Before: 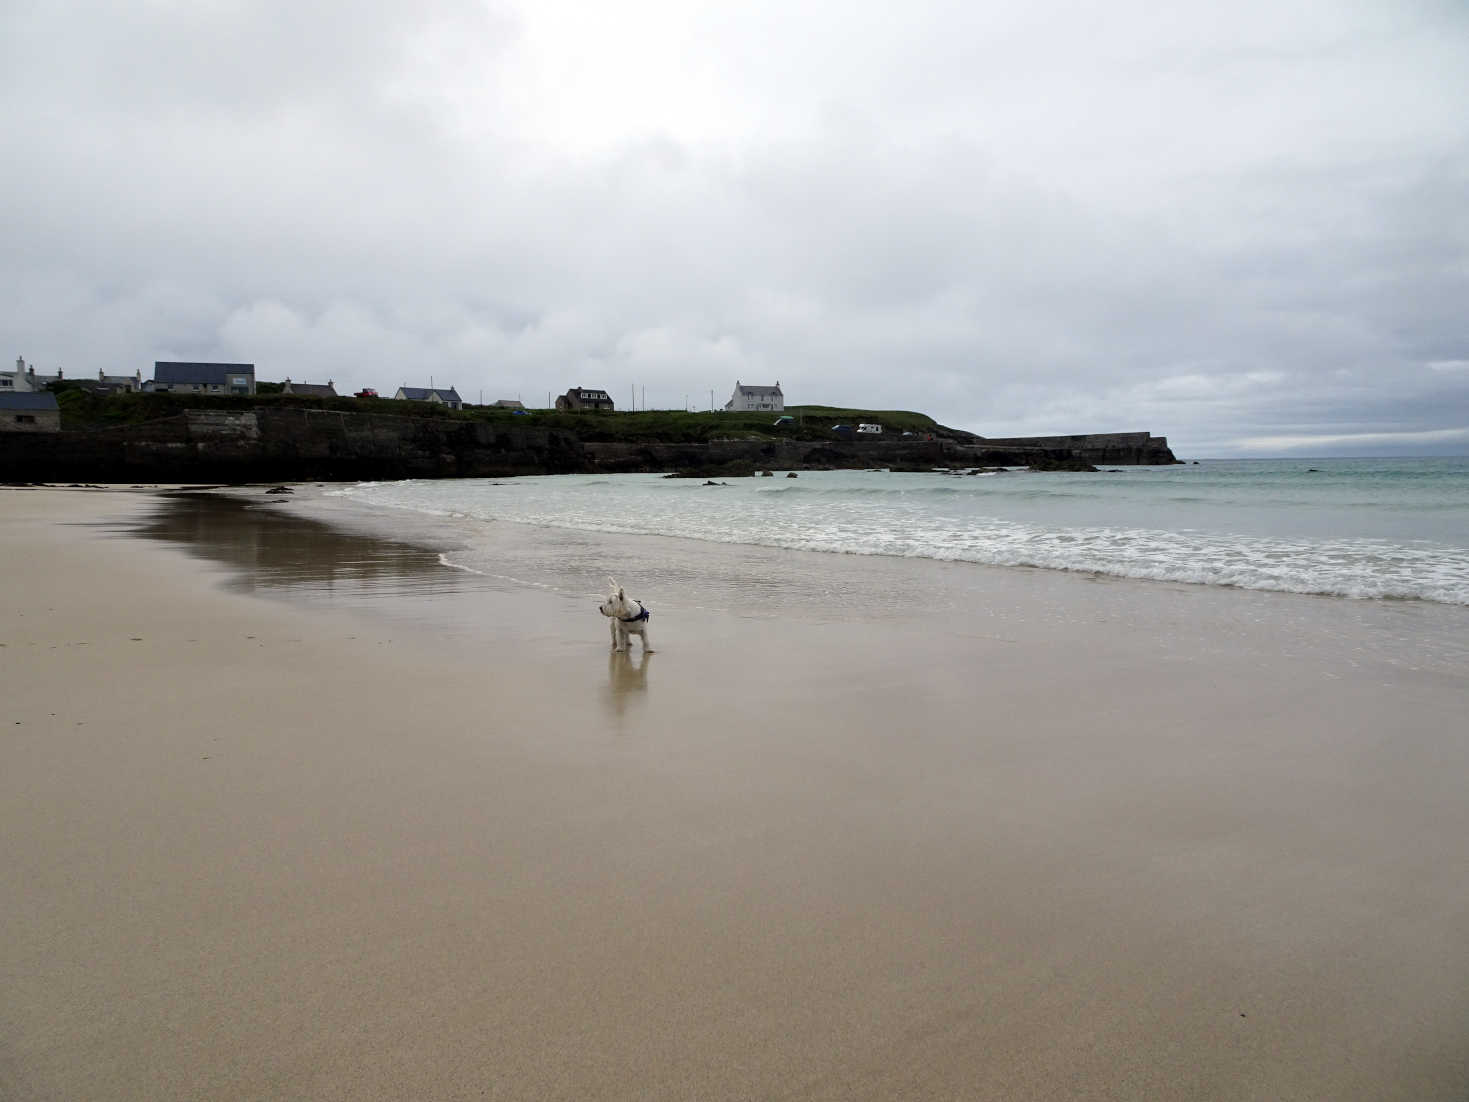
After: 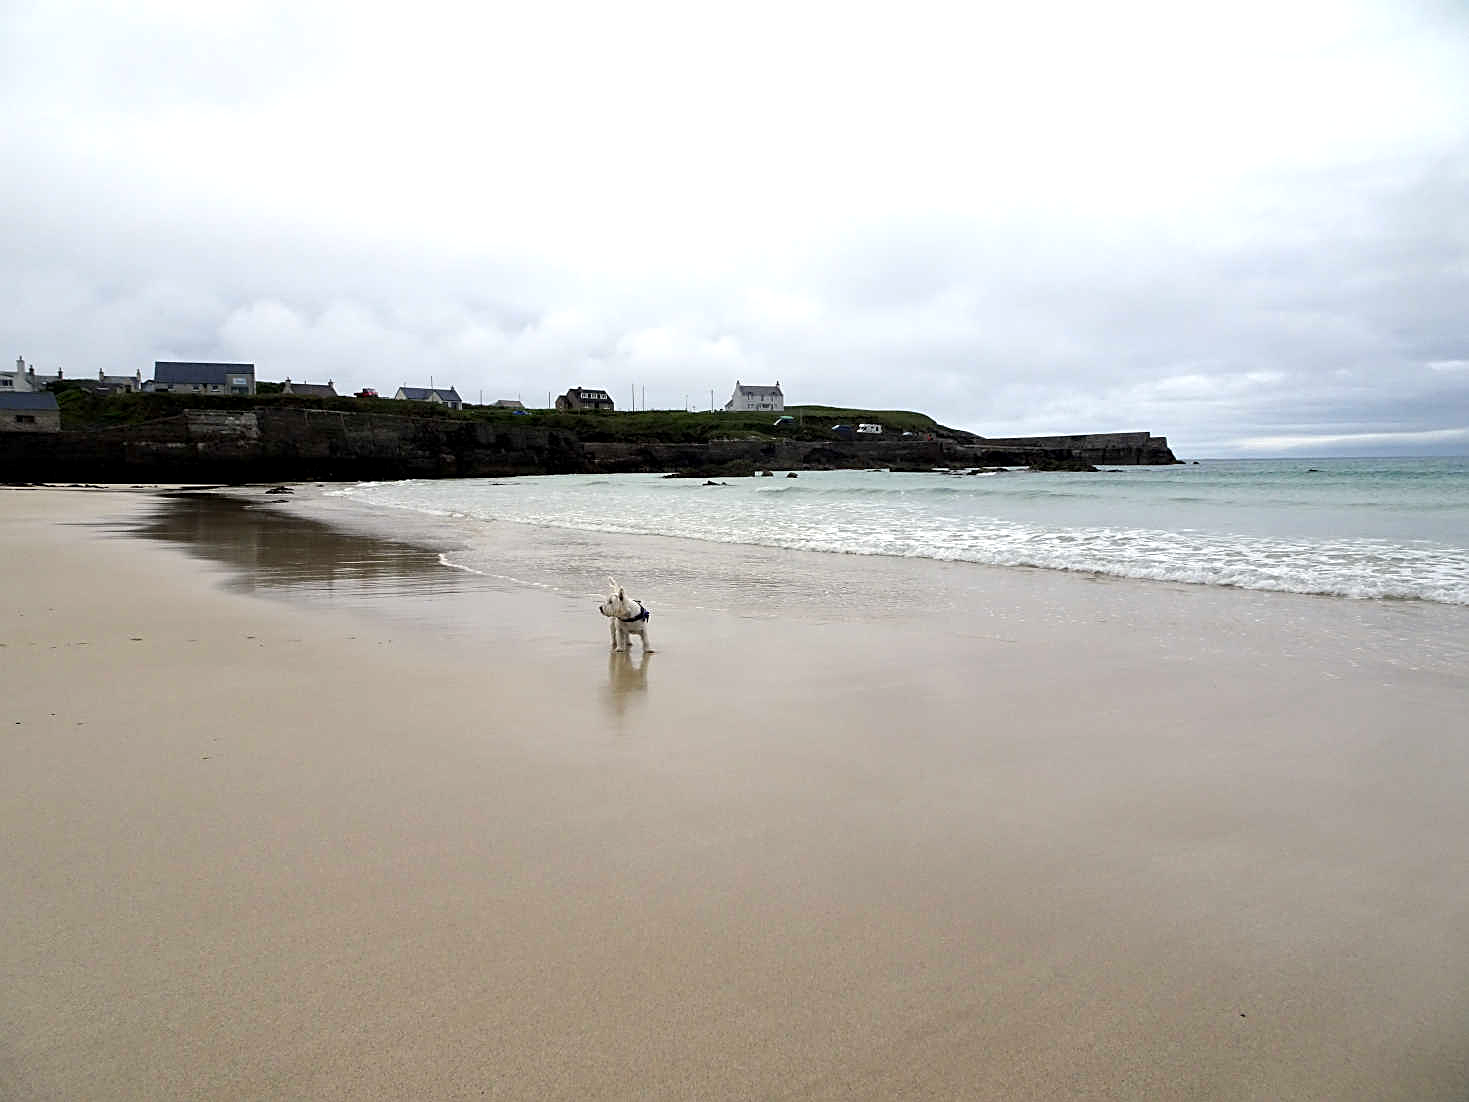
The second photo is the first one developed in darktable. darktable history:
exposure: black level correction 0.001, exposure 0.499 EV, compensate exposure bias true, compensate highlight preservation false
sharpen: on, module defaults
